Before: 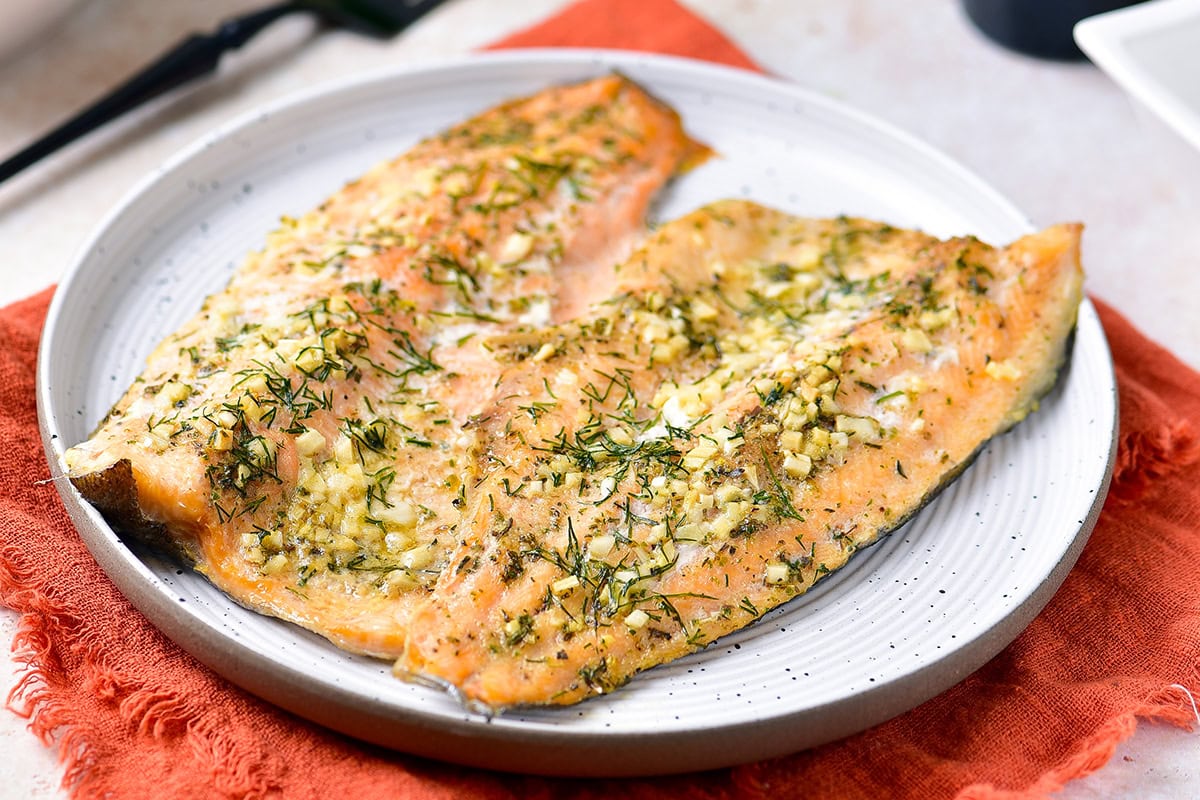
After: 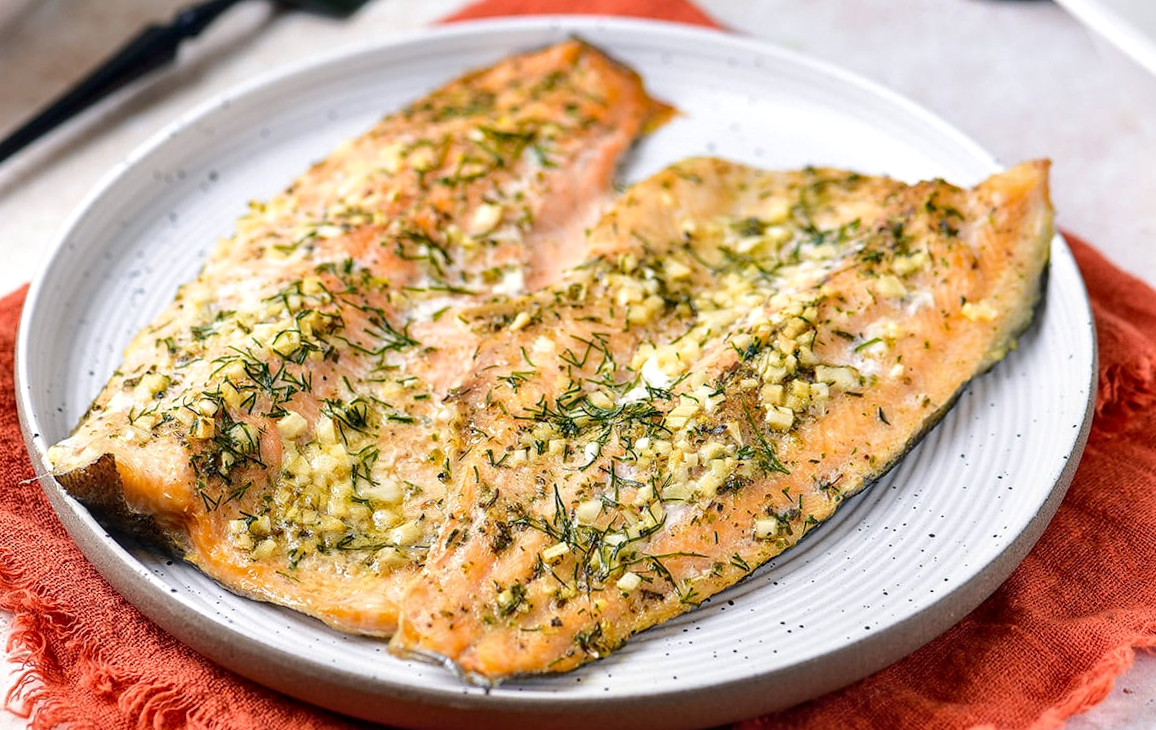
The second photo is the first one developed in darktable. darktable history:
local contrast: on, module defaults
rotate and perspective: rotation -3.52°, crop left 0.036, crop right 0.964, crop top 0.081, crop bottom 0.919
